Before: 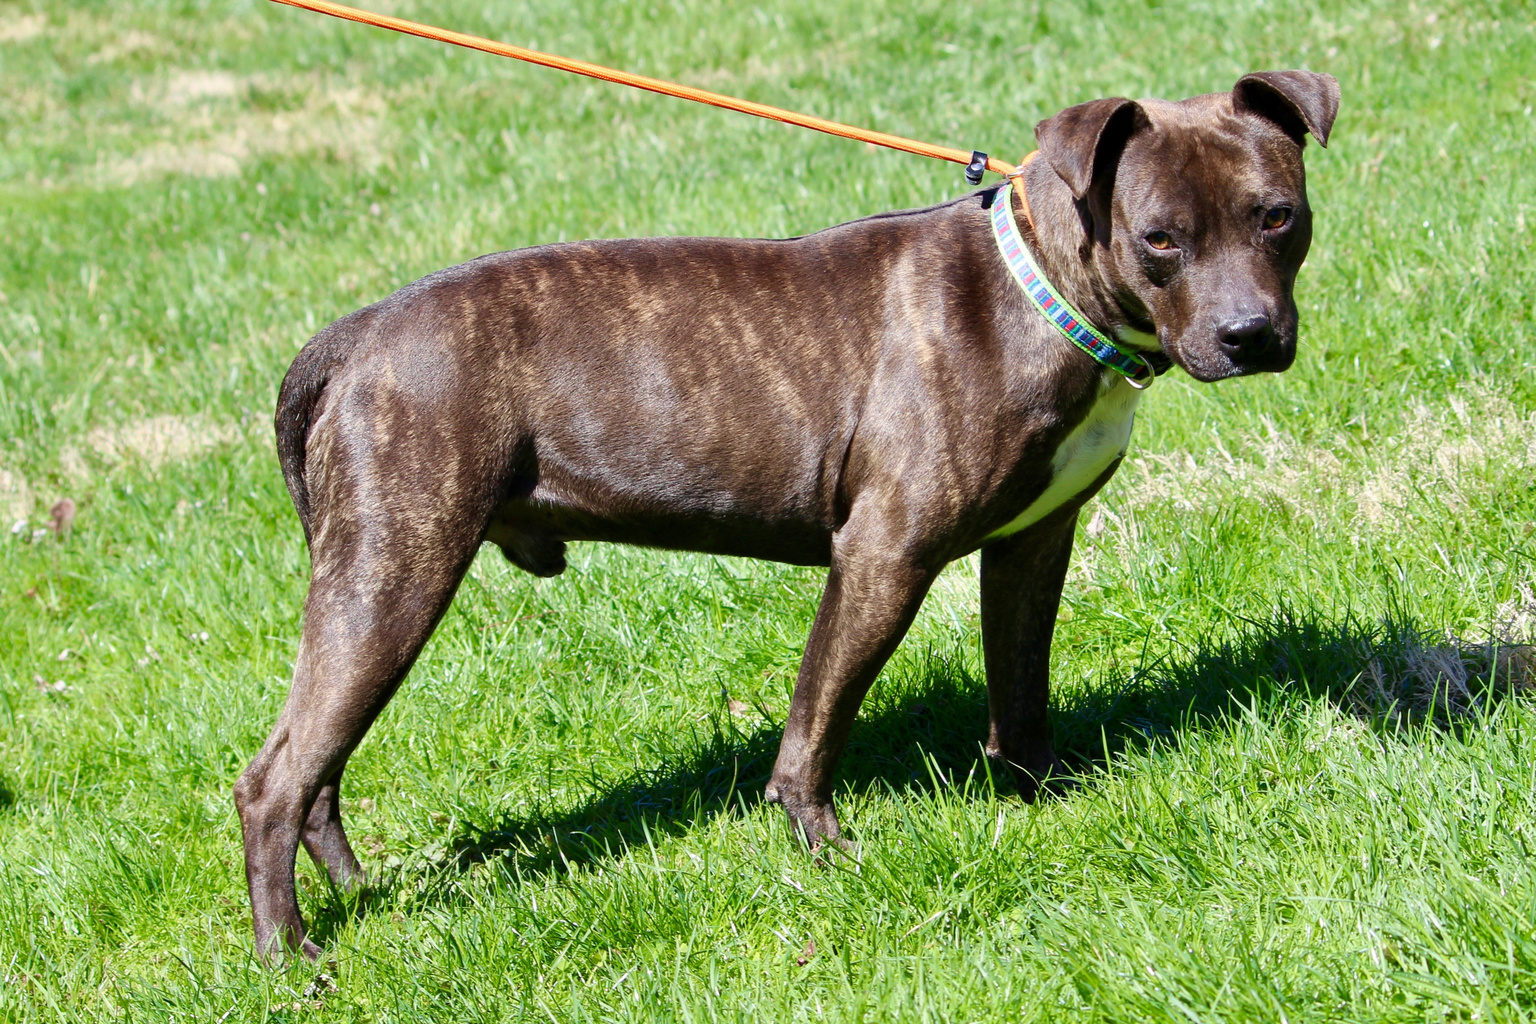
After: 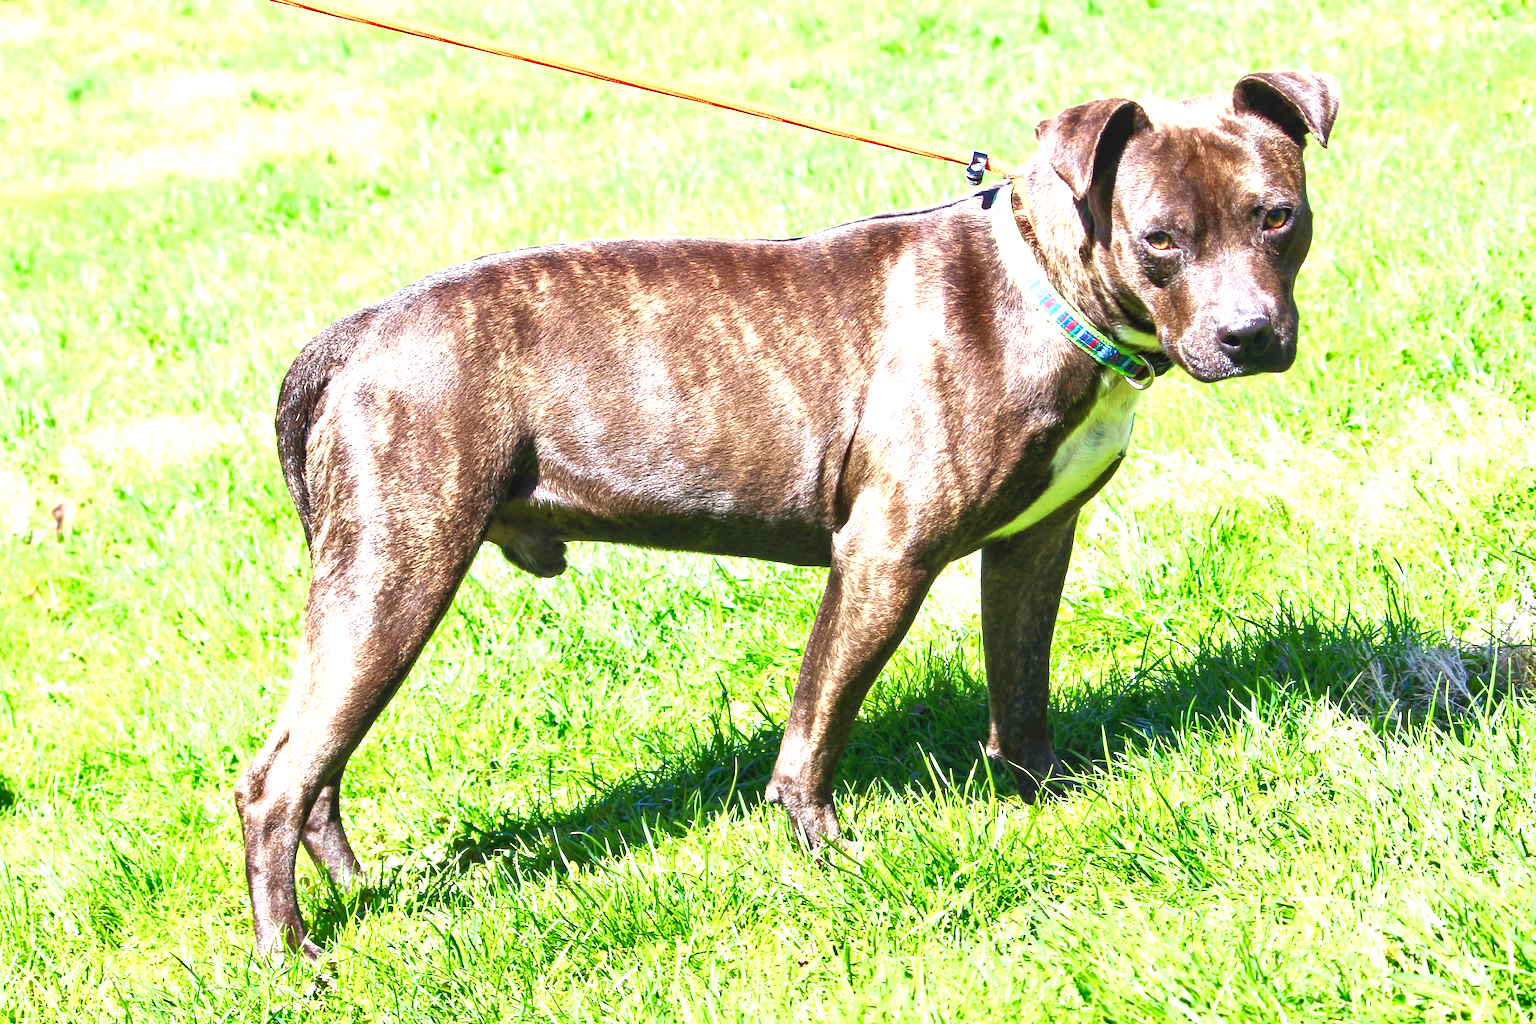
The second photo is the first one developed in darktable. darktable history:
shadows and highlights: shadows 32.39, highlights -32.46, soften with gaussian
local contrast: detail 109%
exposure: black level correction 0.001, exposure 1.636 EV, compensate highlight preservation false
